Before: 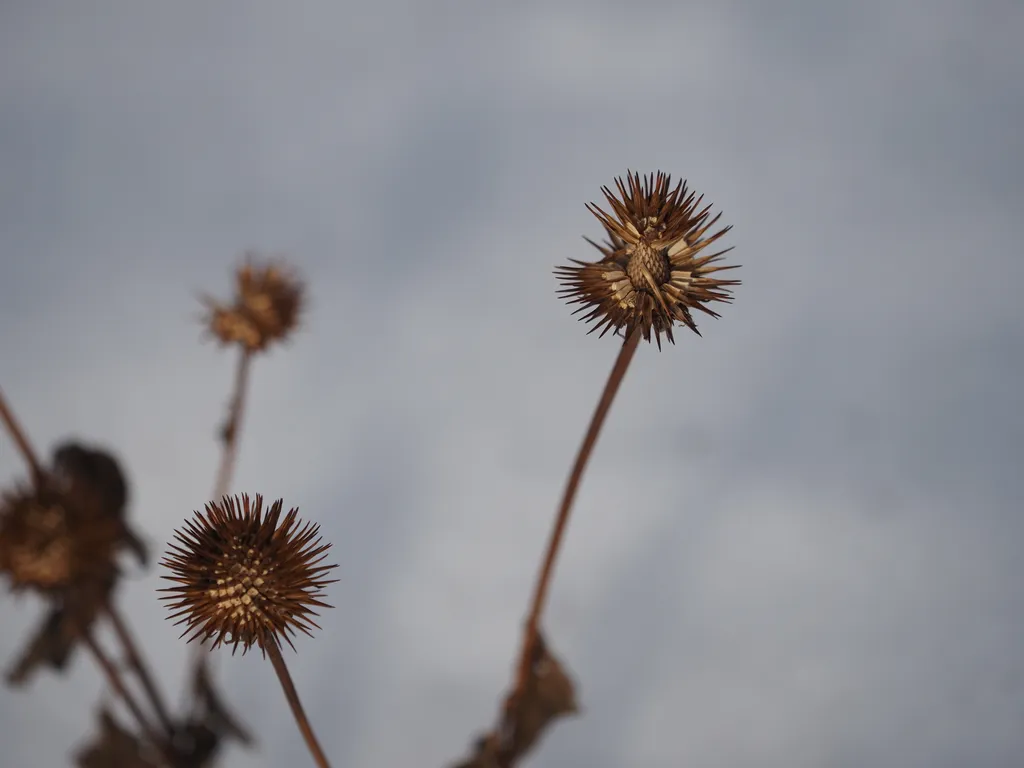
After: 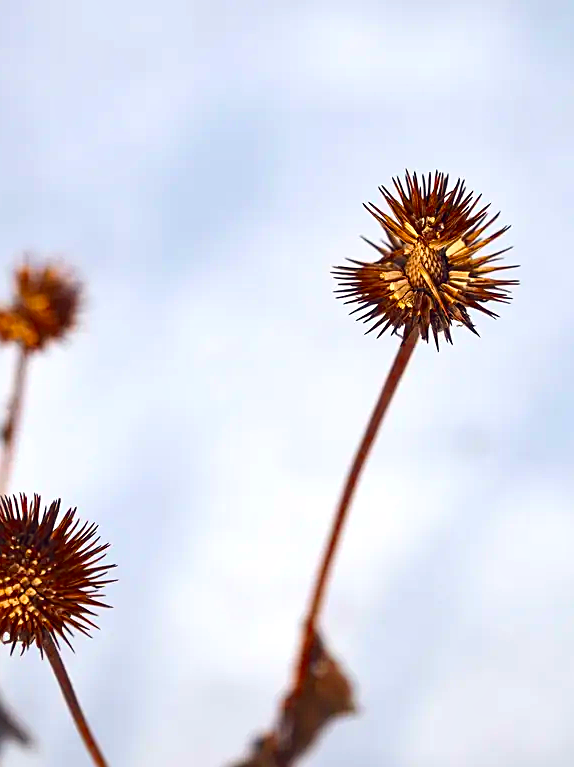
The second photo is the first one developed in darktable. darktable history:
crop: left 21.759%, right 22.142%, bottom 0.002%
local contrast: mode bilateral grid, contrast 31, coarseness 26, midtone range 0.2
exposure: black level correction 0, exposure 1.199 EV, compensate highlight preservation false
sharpen: amount 0.492
contrast brightness saturation: contrast 0.16, saturation 0.31
color balance rgb: global offset › chroma 0.094%, global offset › hue 253.82°, perceptual saturation grading › global saturation 24.941%, global vibrance -1.738%, saturation formula JzAzBz (2021)
